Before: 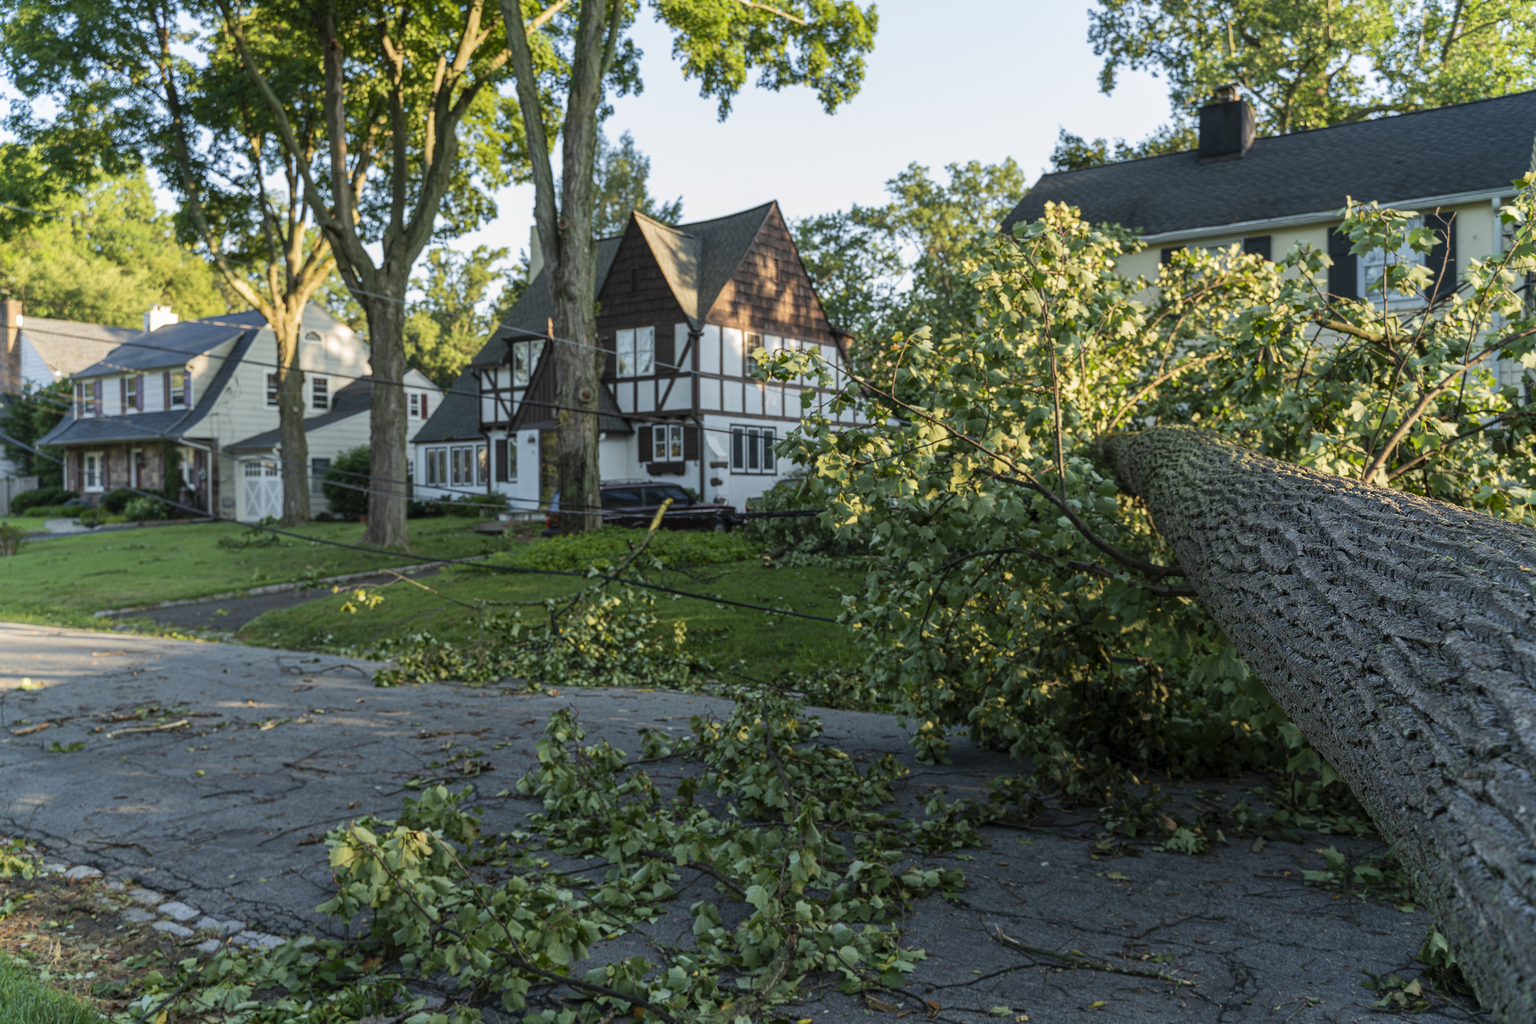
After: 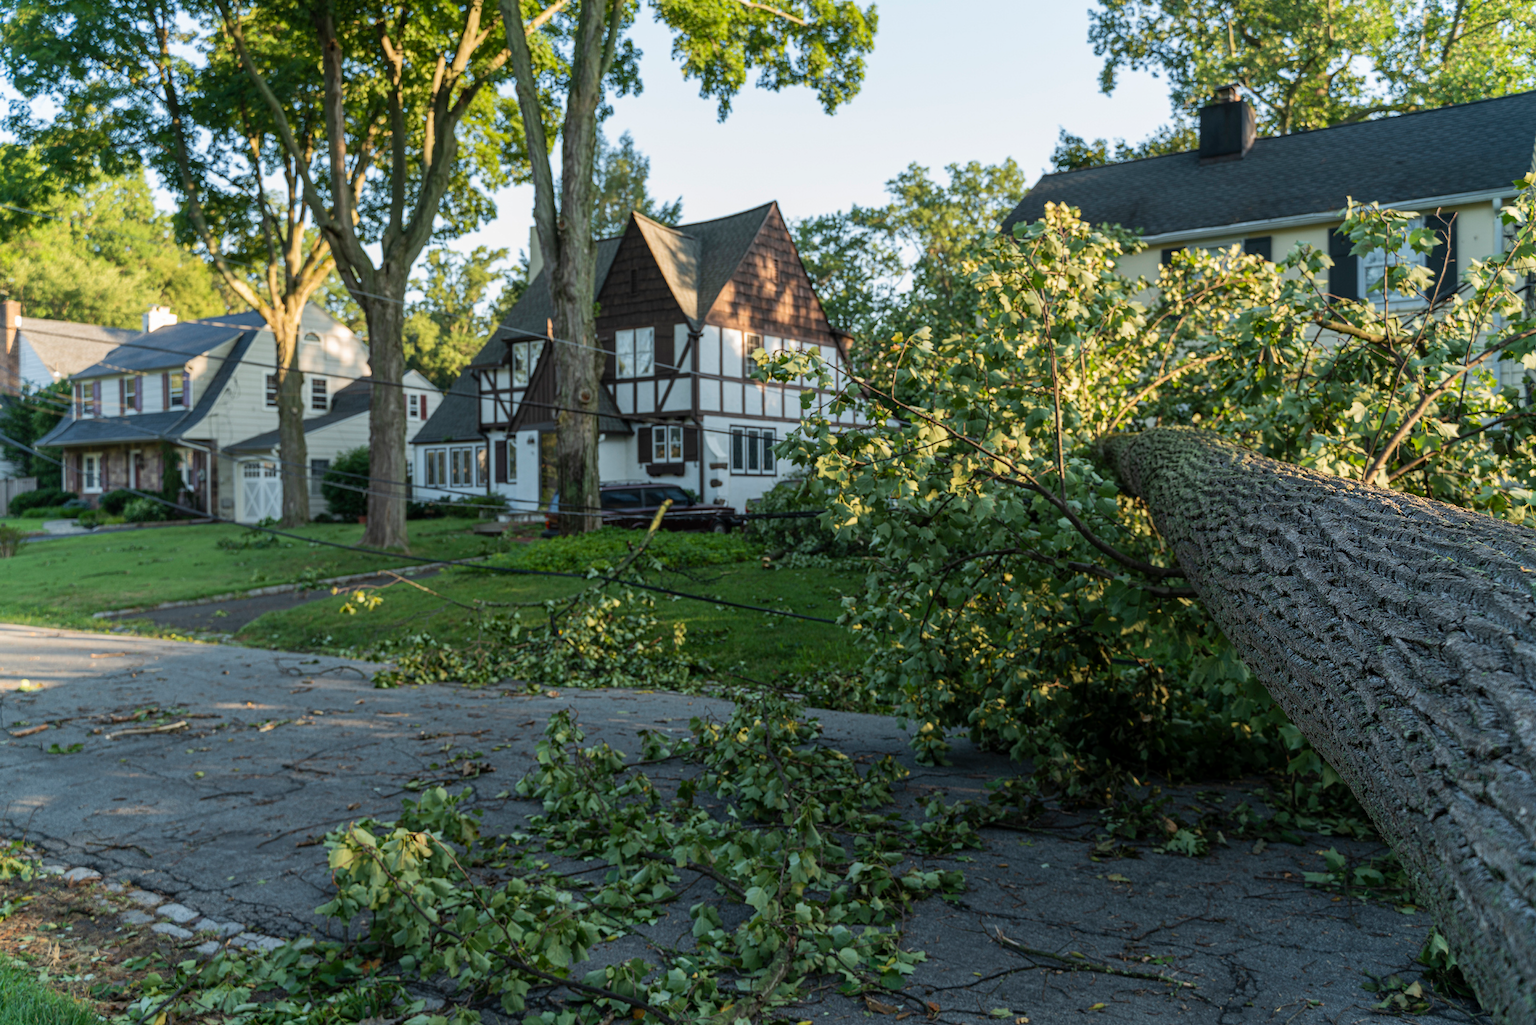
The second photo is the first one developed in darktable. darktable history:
white balance: emerald 1
crop and rotate: left 0.126%
